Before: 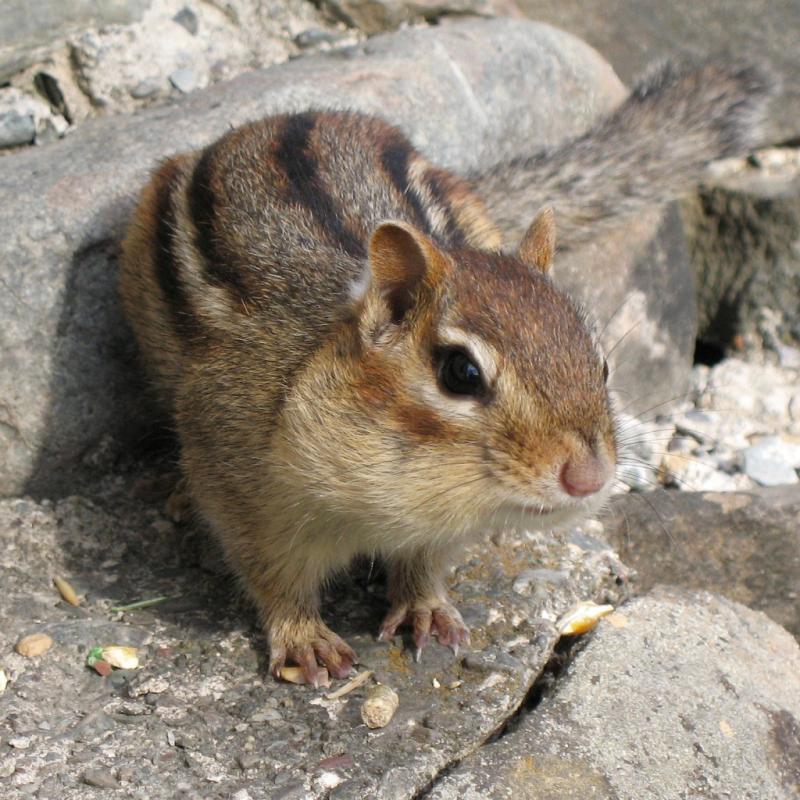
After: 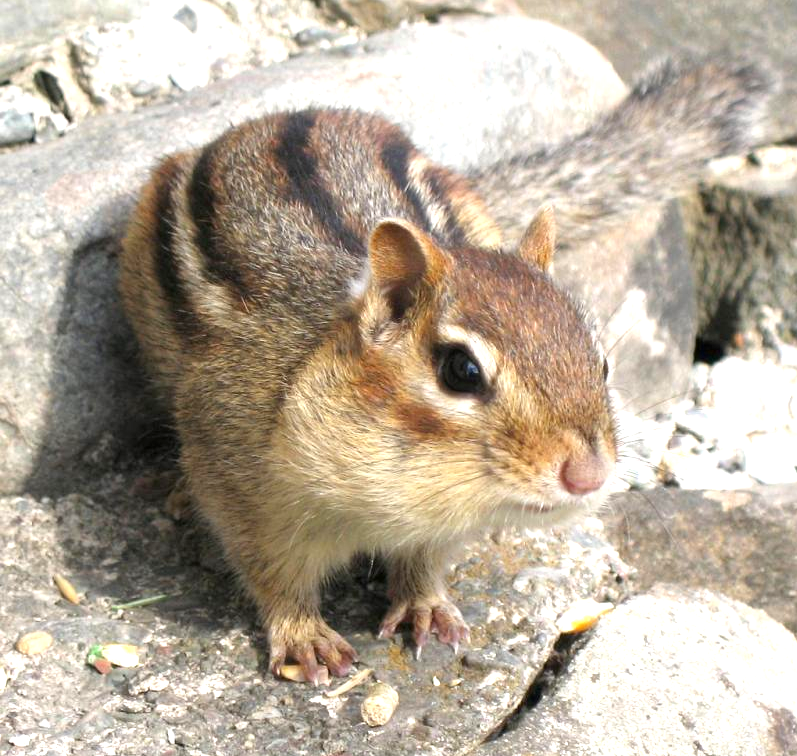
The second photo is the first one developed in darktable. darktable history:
exposure: black level correction 0.001, exposure 0.958 EV, compensate highlight preservation false
crop: top 0.37%, right 0.257%, bottom 5.09%
